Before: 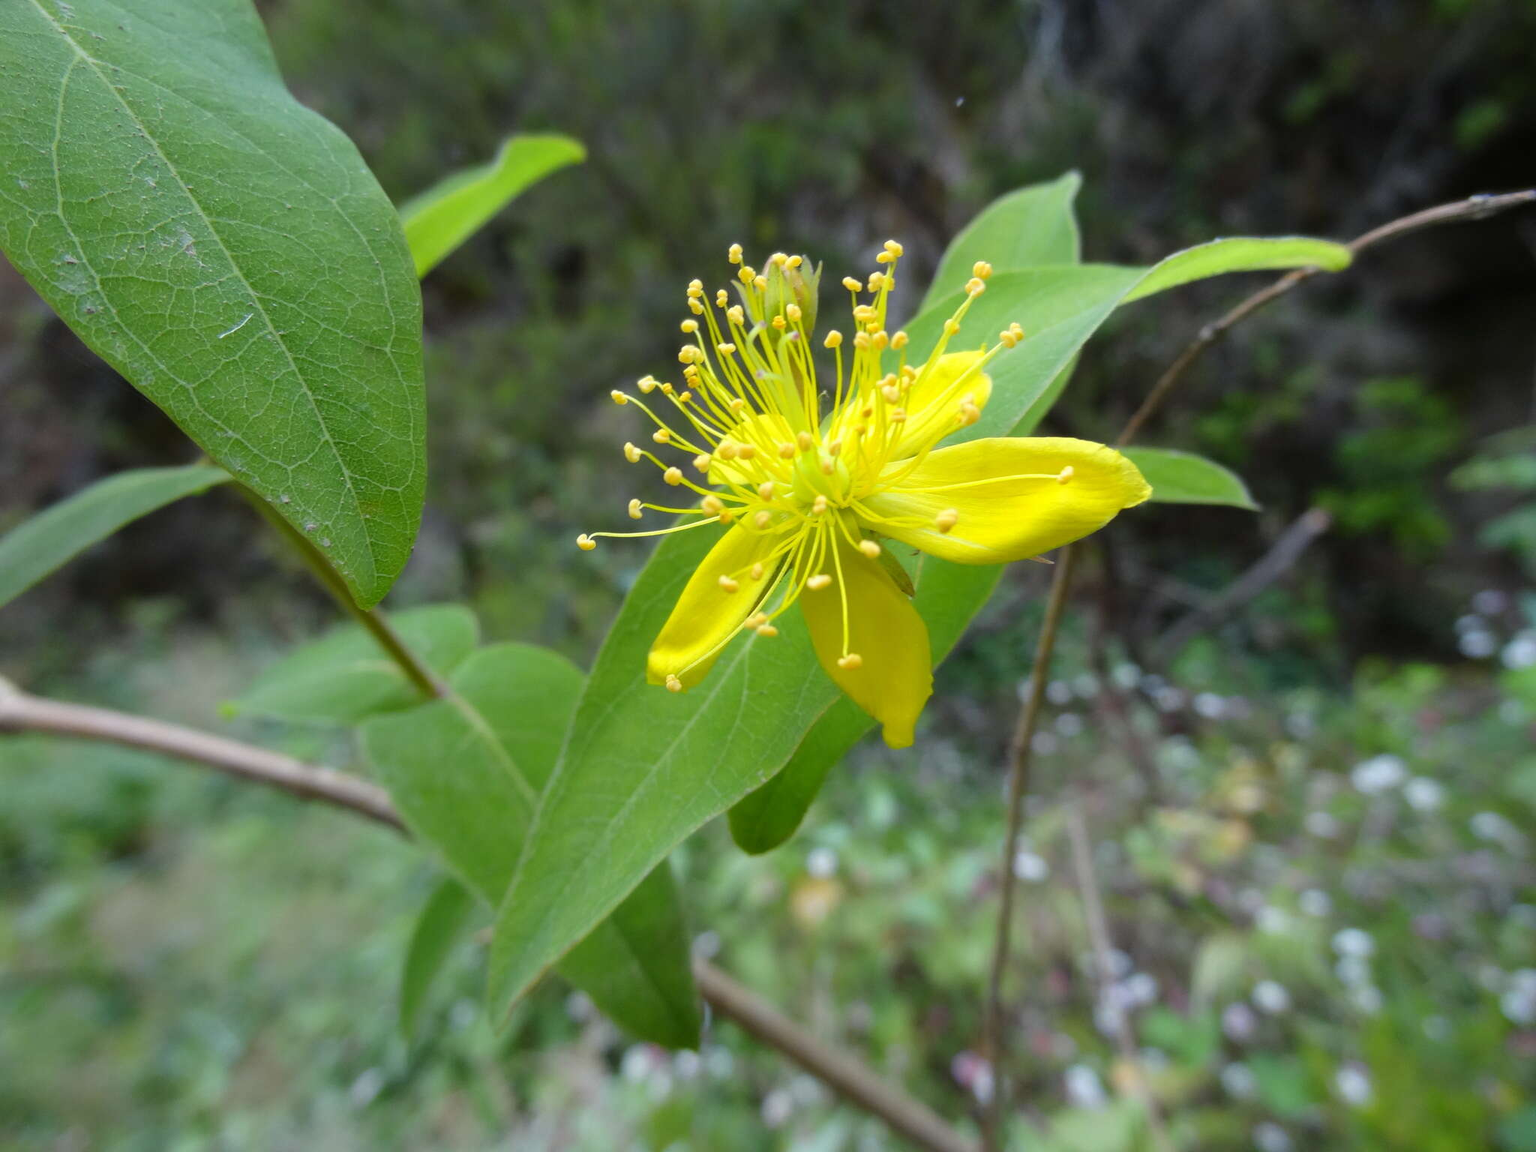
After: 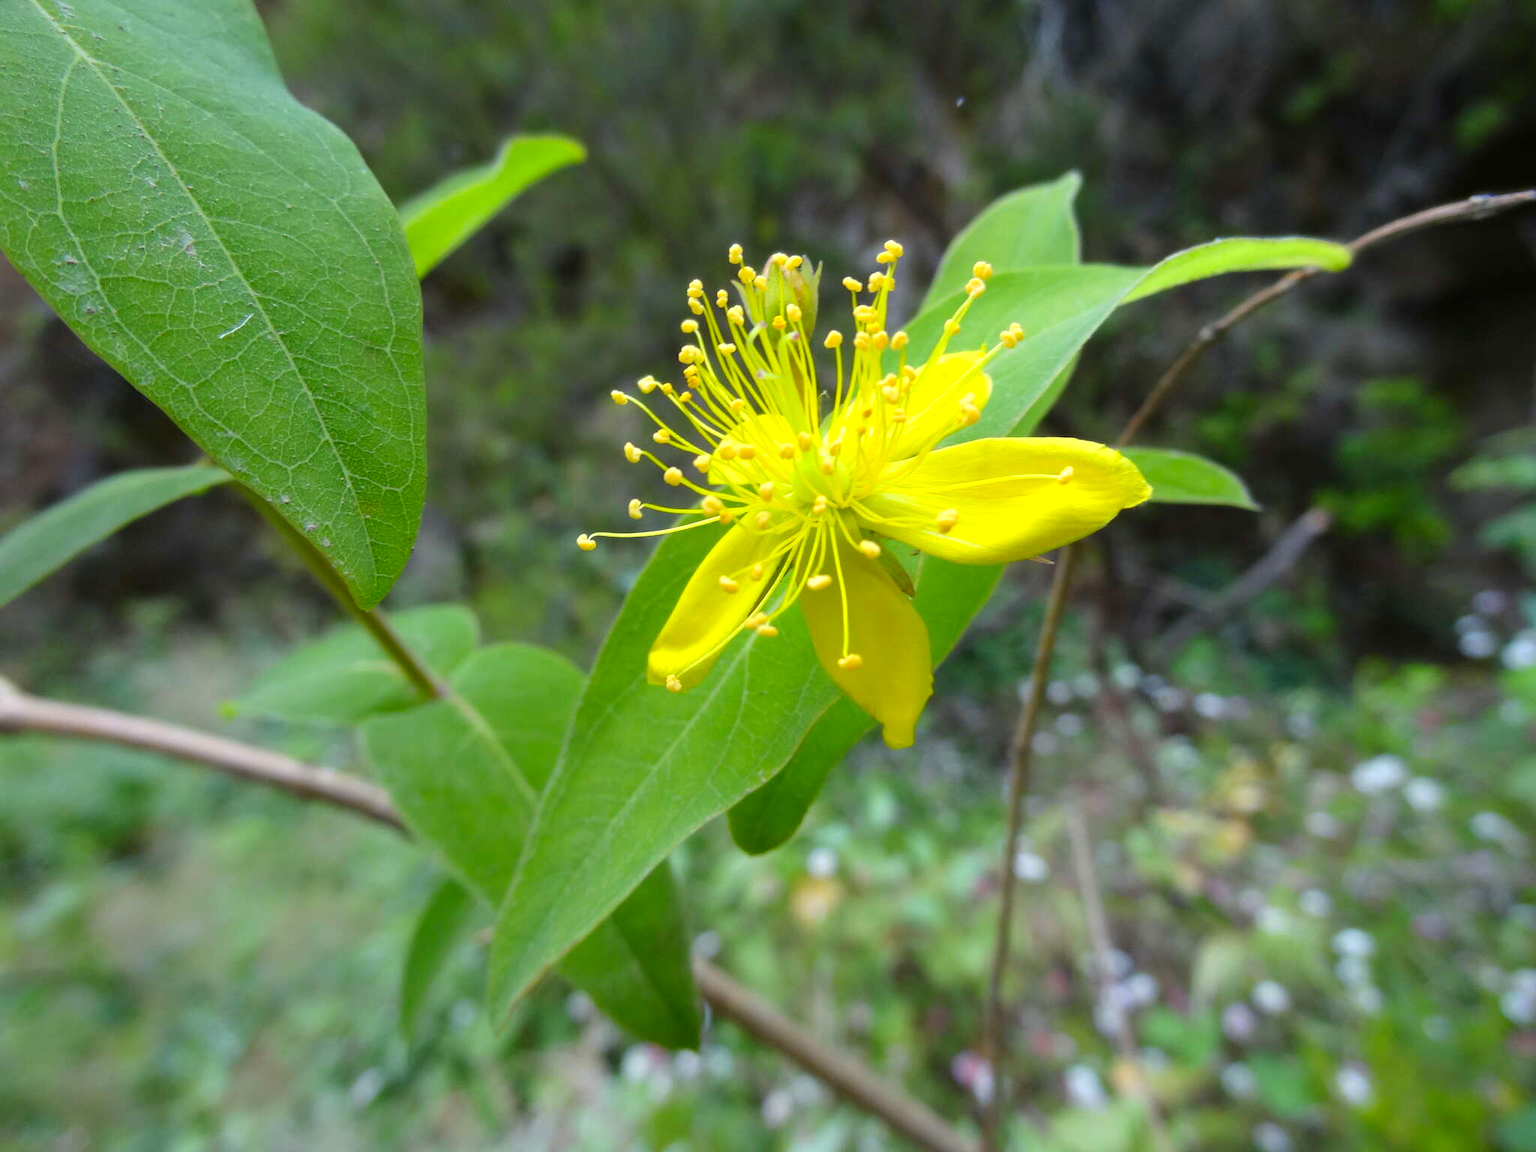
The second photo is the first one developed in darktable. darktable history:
contrast brightness saturation: contrast 0.042, saturation 0.159
exposure: exposure 0.211 EV, compensate highlight preservation false
